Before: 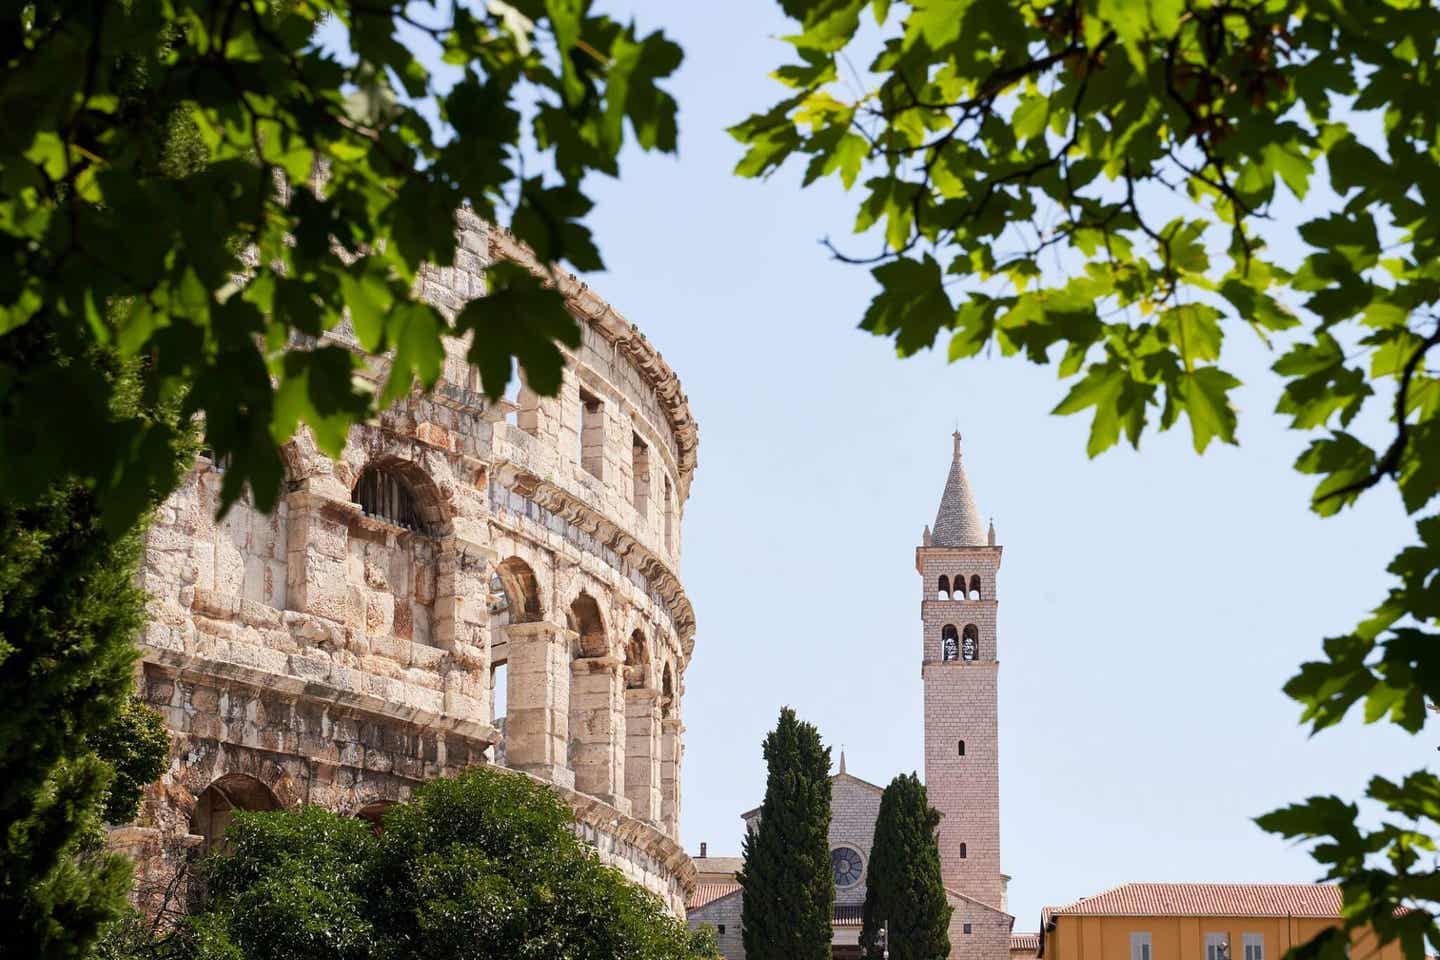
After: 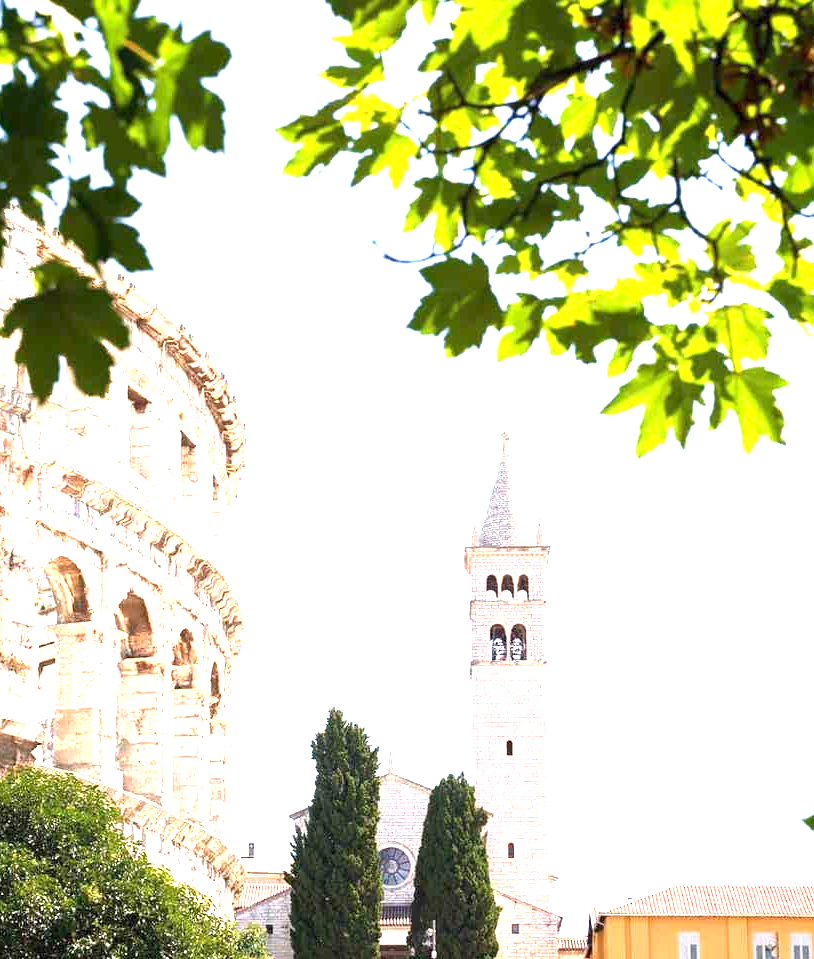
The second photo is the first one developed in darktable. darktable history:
exposure: exposure 1.988 EV, compensate highlight preservation false
crop: left 31.455%, top 0%, right 11.99%
